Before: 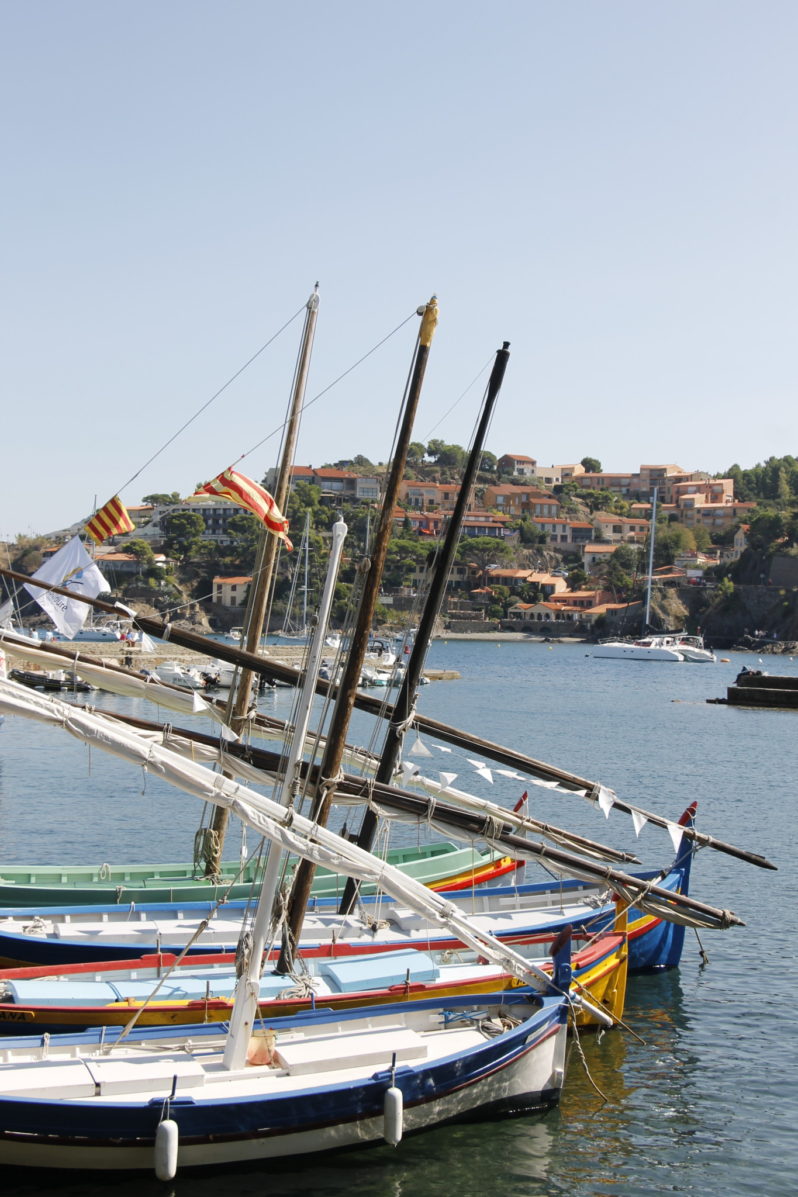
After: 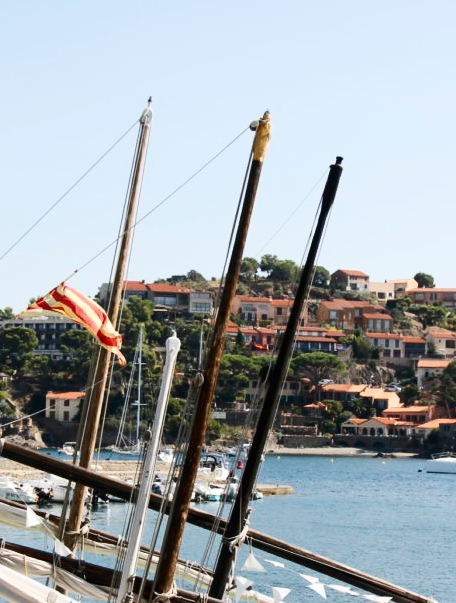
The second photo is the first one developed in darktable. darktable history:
contrast brightness saturation: contrast 0.28
crop: left 20.932%, top 15.471%, right 21.848%, bottom 34.081%
